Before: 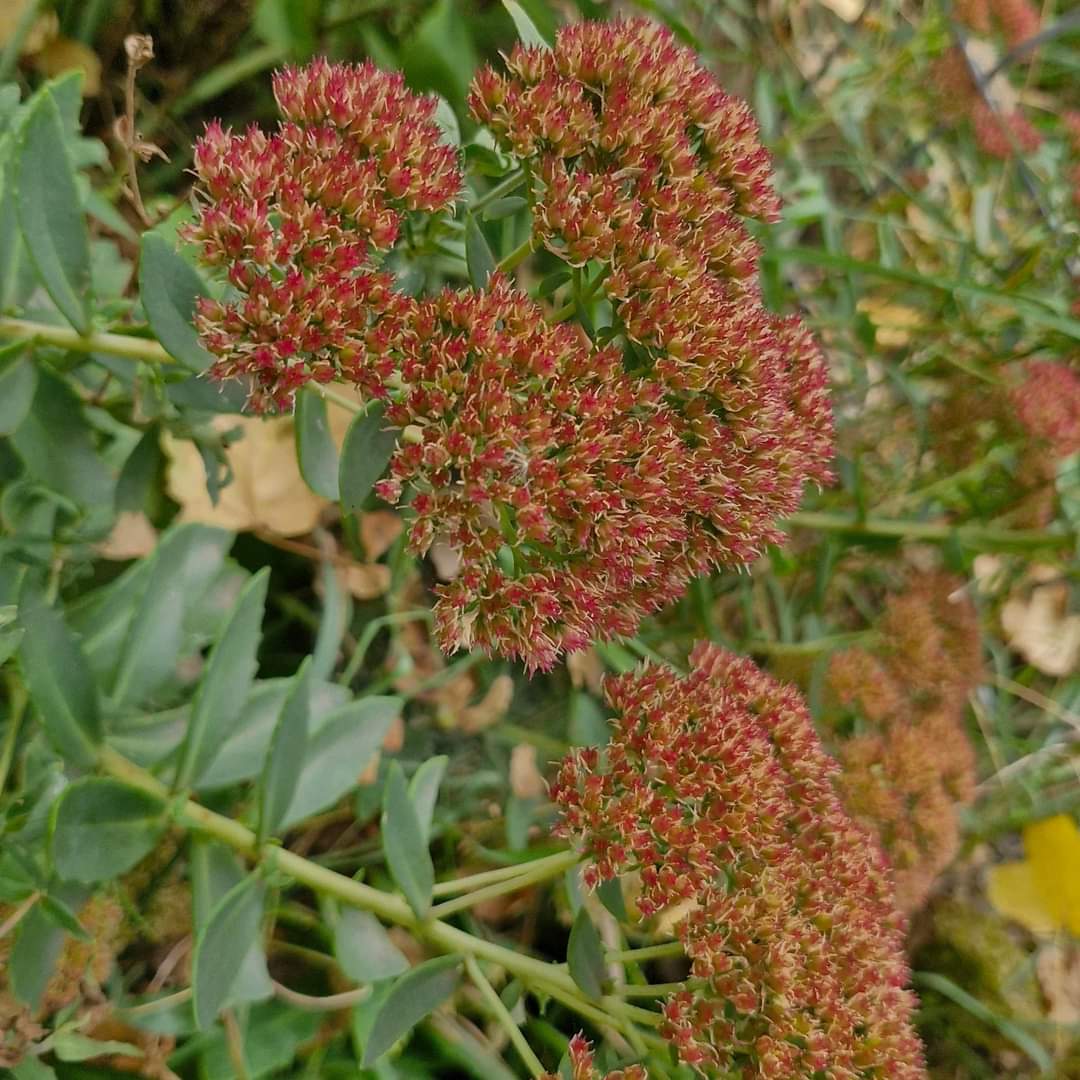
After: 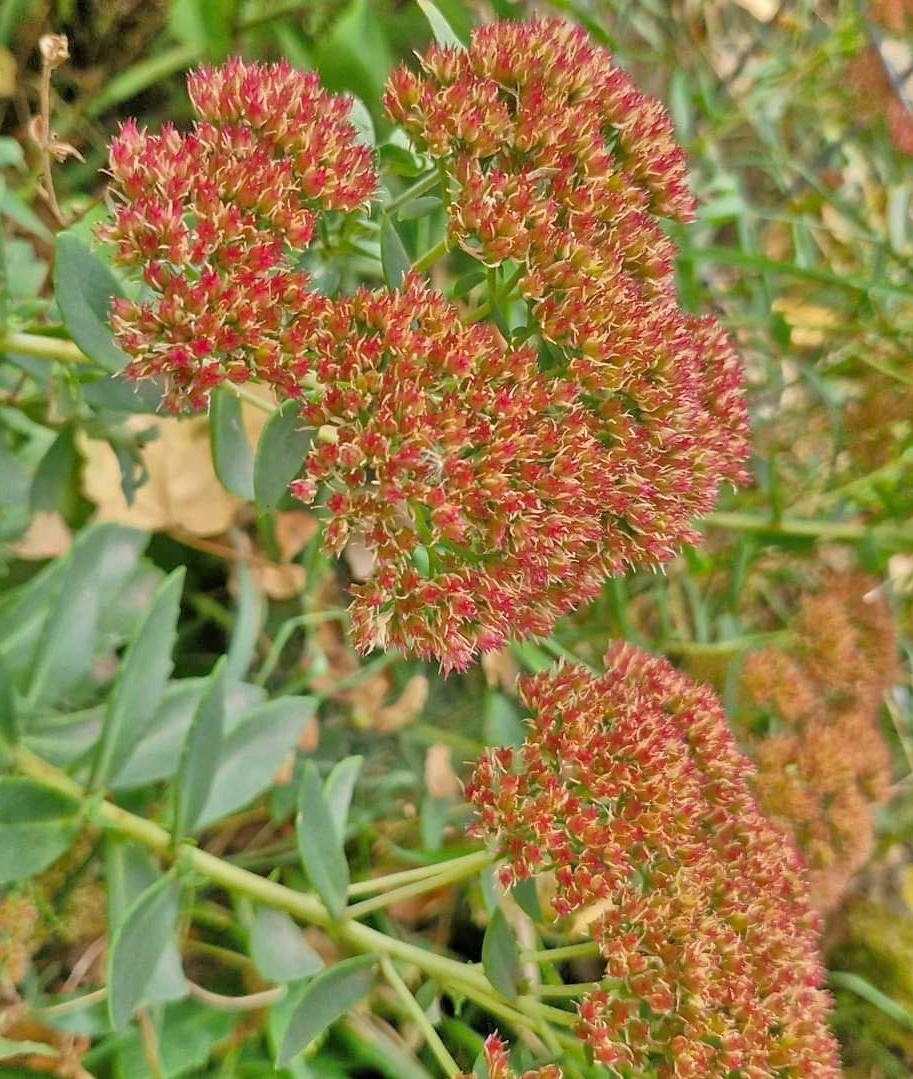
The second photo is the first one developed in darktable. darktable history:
crop: left 7.952%, right 7.49%
shadows and highlights: radius 131.87, soften with gaussian
exposure: black level correction 0, exposure 0.301 EV, compensate highlight preservation false
tone equalizer: -7 EV 0.142 EV, -6 EV 0.634 EV, -5 EV 1.17 EV, -4 EV 1.36 EV, -3 EV 1.13 EV, -2 EV 0.6 EV, -1 EV 0.159 EV
